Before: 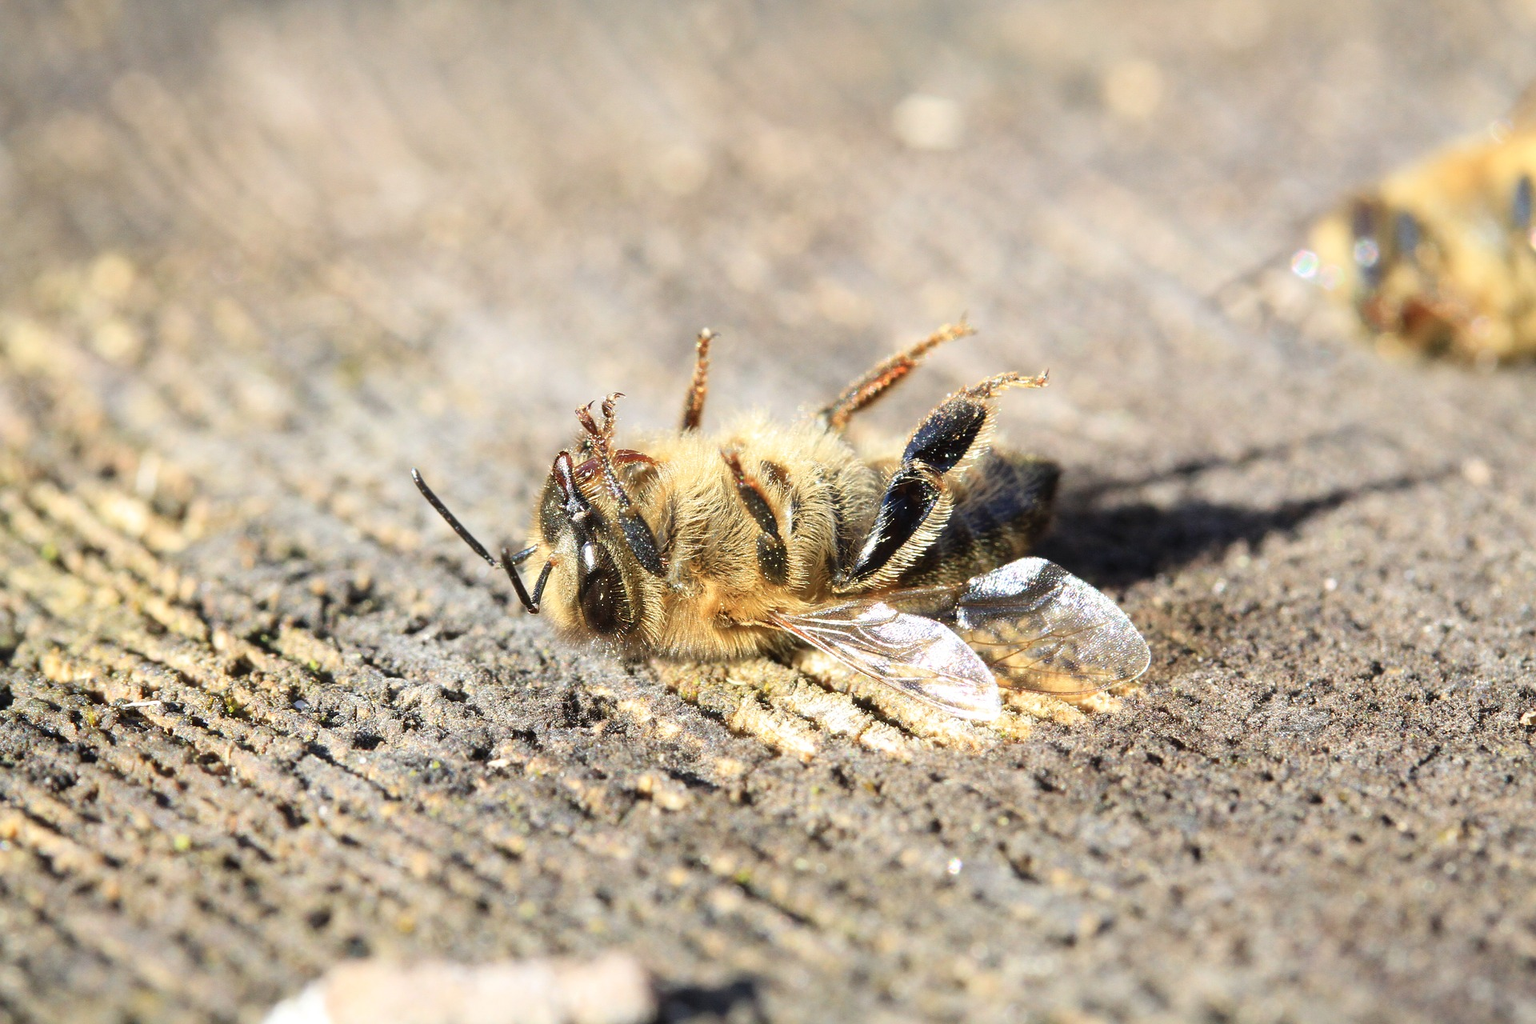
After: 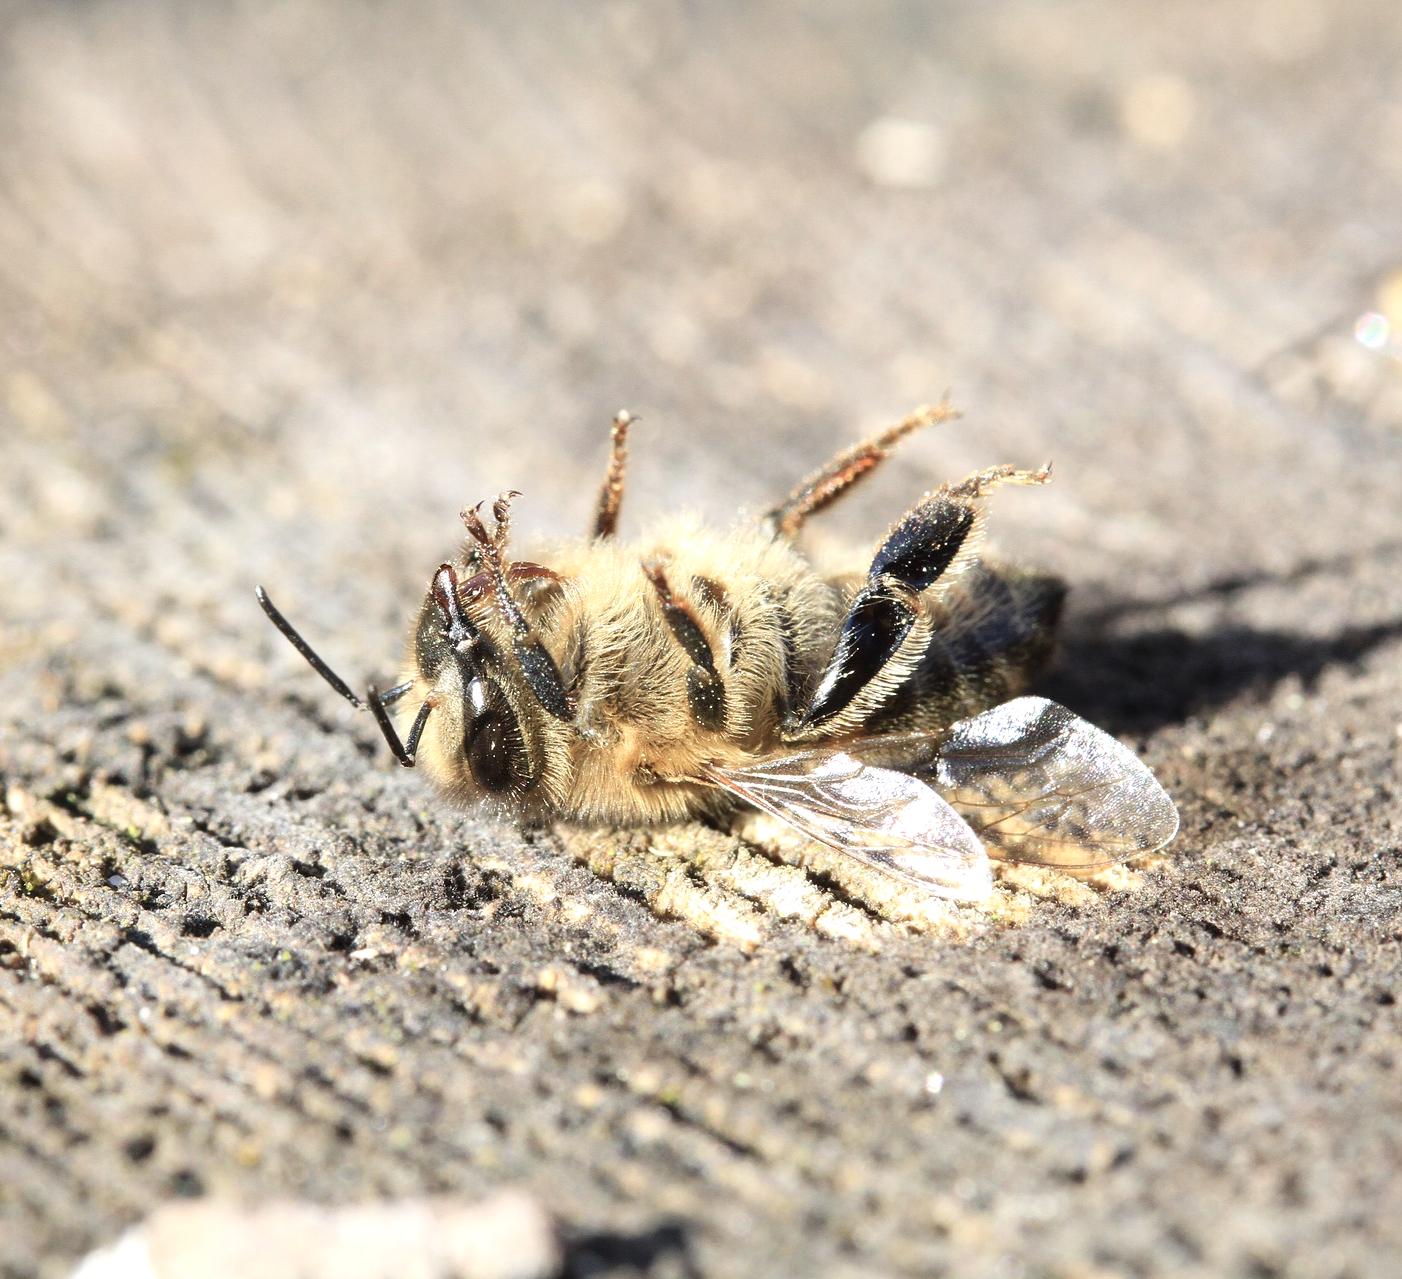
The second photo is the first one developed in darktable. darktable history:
exposure: exposure 0.165 EV, compensate highlight preservation false
crop: left 13.49%, top 0%, right 13.486%
contrast brightness saturation: contrast 0.06, brightness -0.008, saturation -0.242
